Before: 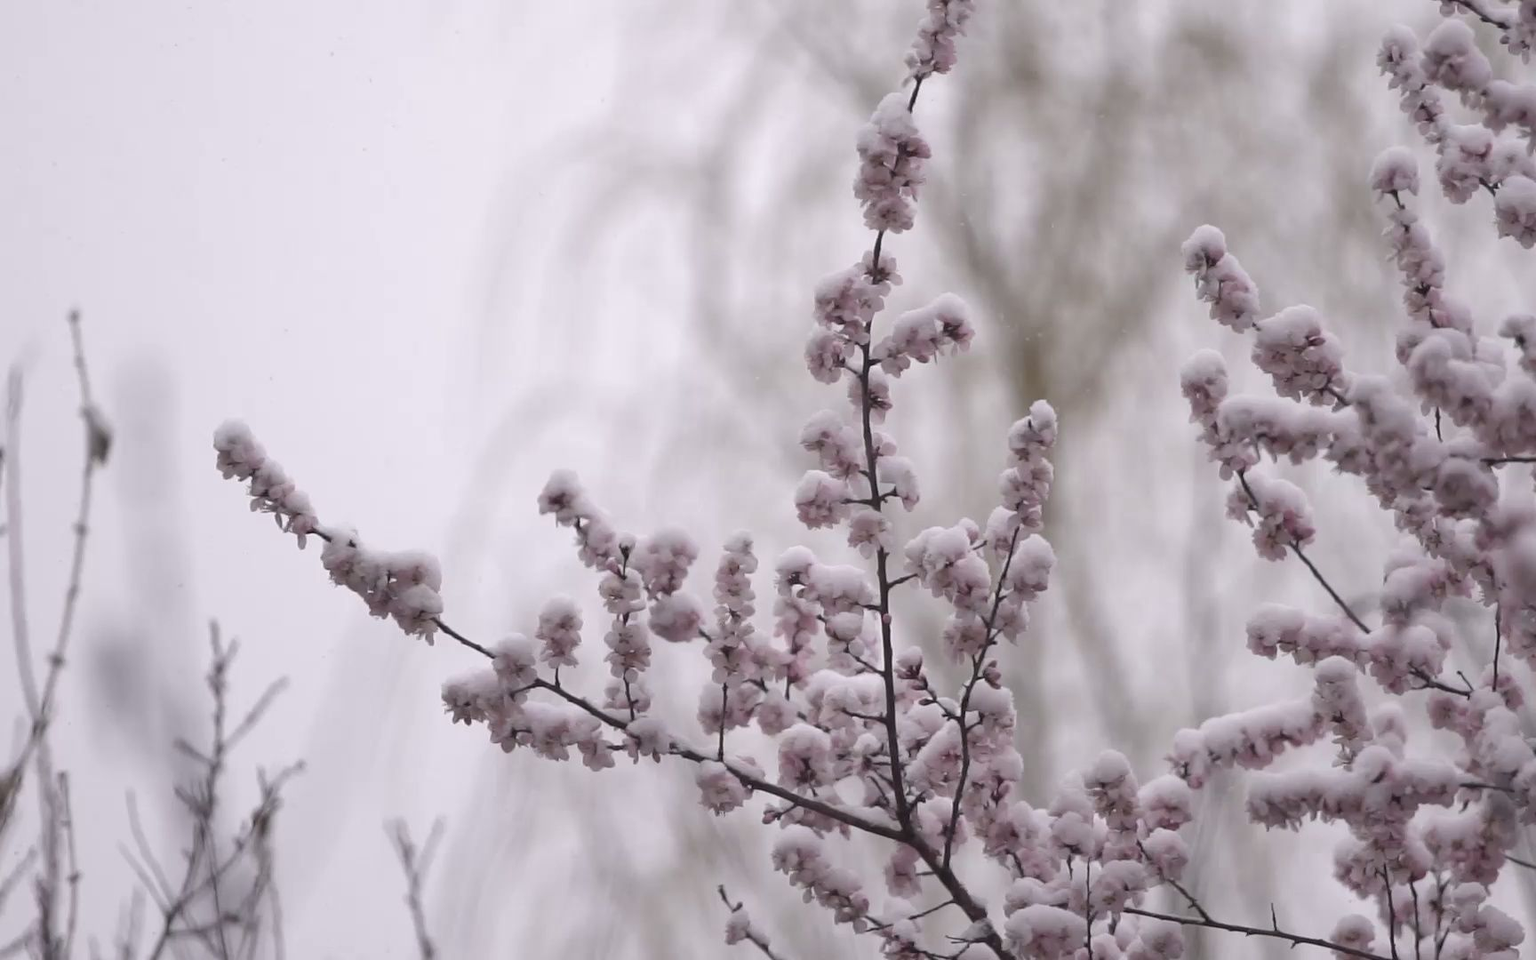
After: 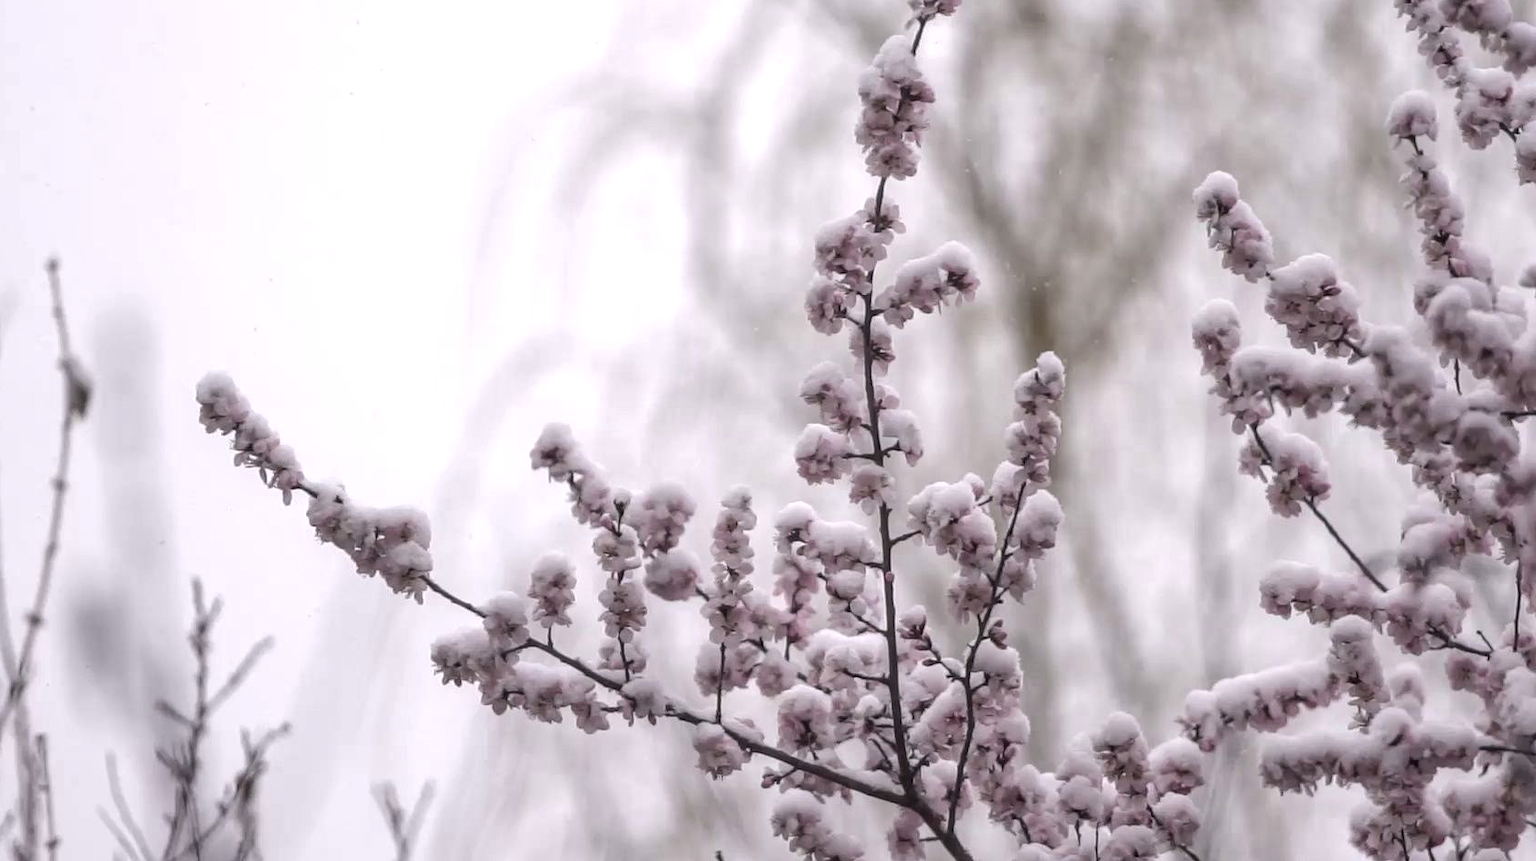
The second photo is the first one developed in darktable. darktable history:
crop: left 1.507%, top 6.147%, right 1.379%, bottom 6.637%
local contrast: highlights 0%, shadows 0%, detail 133%
tone equalizer: -8 EV -0.417 EV, -7 EV -0.389 EV, -6 EV -0.333 EV, -5 EV -0.222 EV, -3 EV 0.222 EV, -2 EV 0.333 EV, -1 EV 0.389 EV, +0 EV 0.417 EV, edges refinement/feathering 500, mask exposure compensation -1.57 EV, preserve details no
